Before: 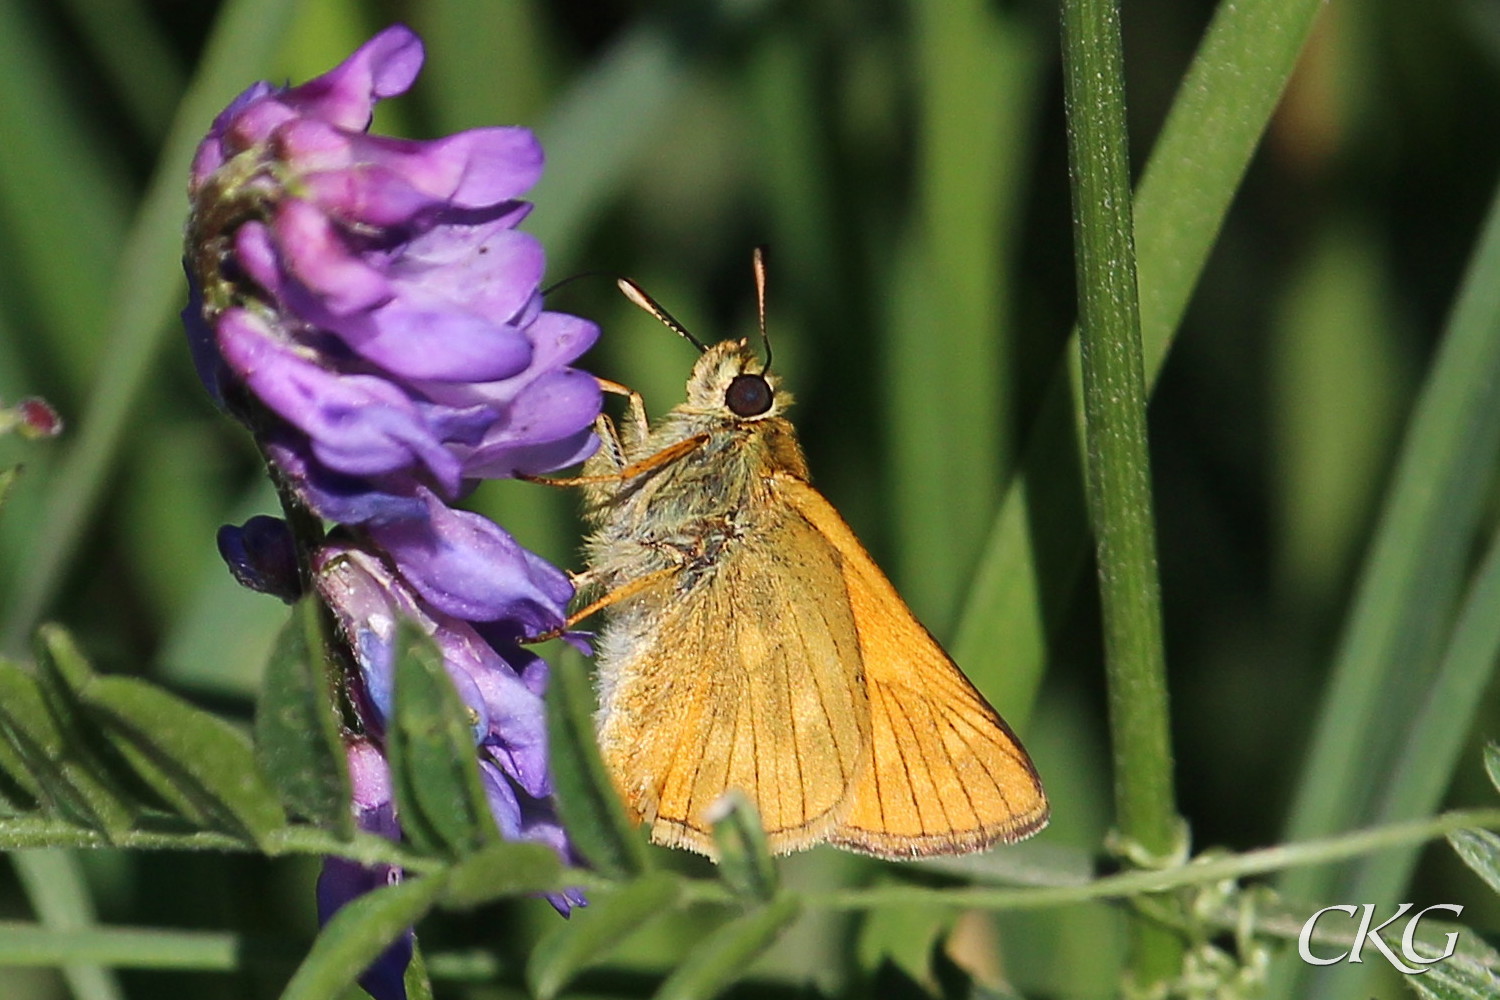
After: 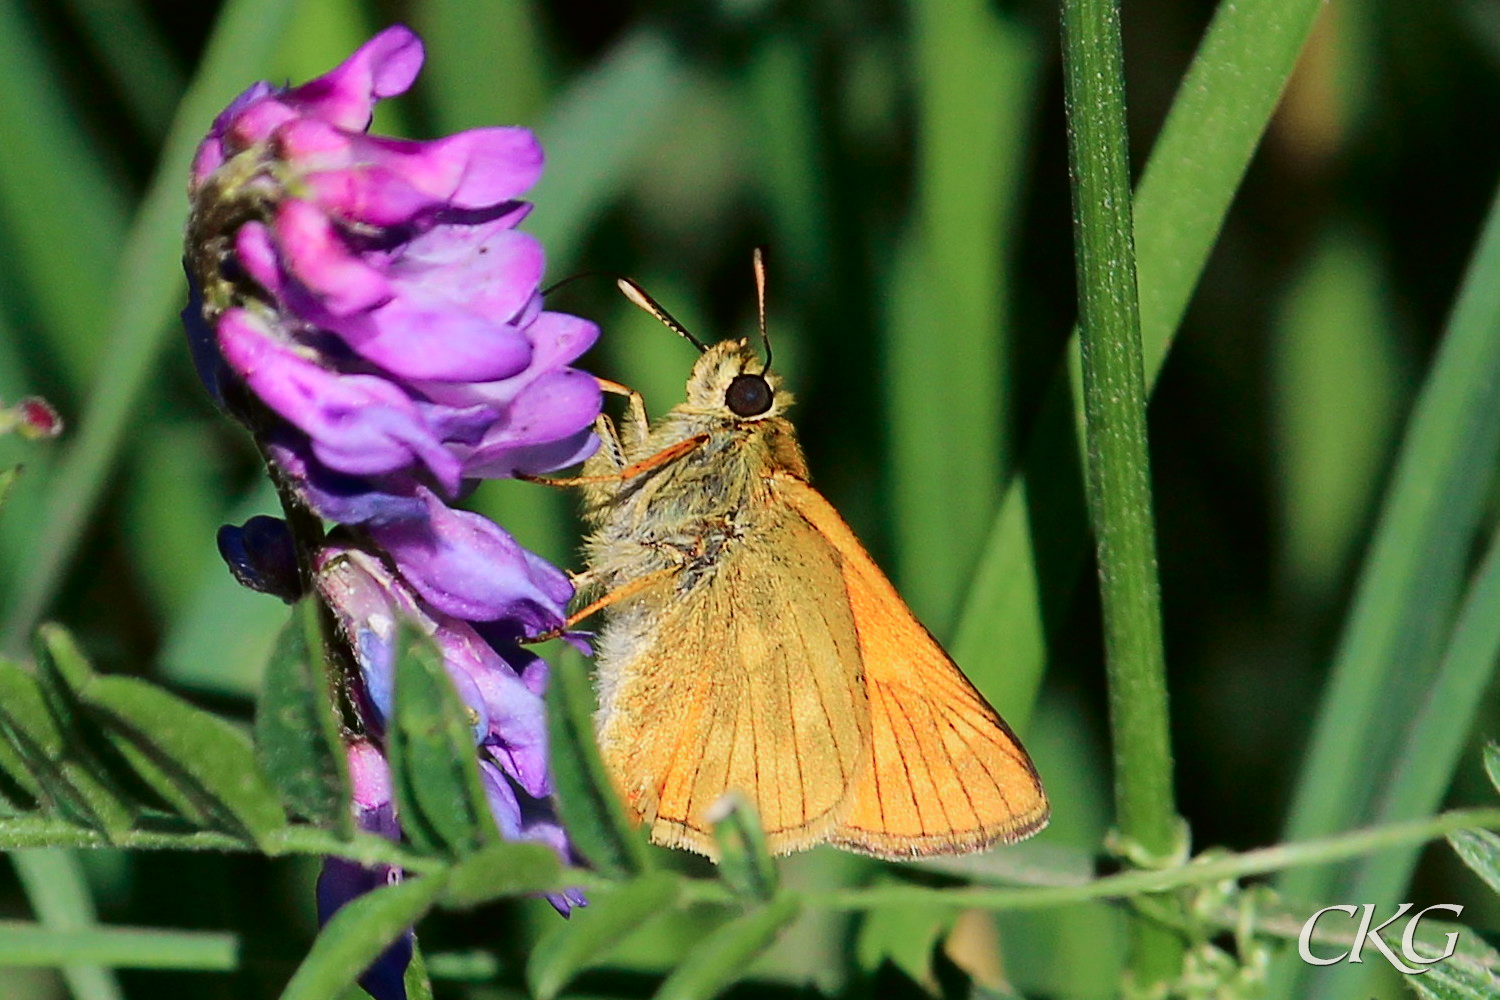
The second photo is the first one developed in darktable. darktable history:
tone curve: curves: ch0 [(0, 0) (0.068, 0.031) (0.175, 0.139) (0.32, 0.345) (0.495, 0.544) (0.748, 0.762) (0.993, 0.954)]; ch1 [(0, 0) (0.294, 0.184) (0.34, 0.303) (0.371, 0.344) (0.441, 0.408) (0.477, 0.474) (0.499, 0.5) (0.529, 0.523) (0.677, 0.762) (1, 1)]; ch2 [(0, 0) (0.431, 0.419) (0.495, 0.502) (0.524, 0.534) (0.557, 0.56) (0.634, 0.654) (0.728, 0.722) (1, 1)], color space Lab, independent channels, preserve colors none
